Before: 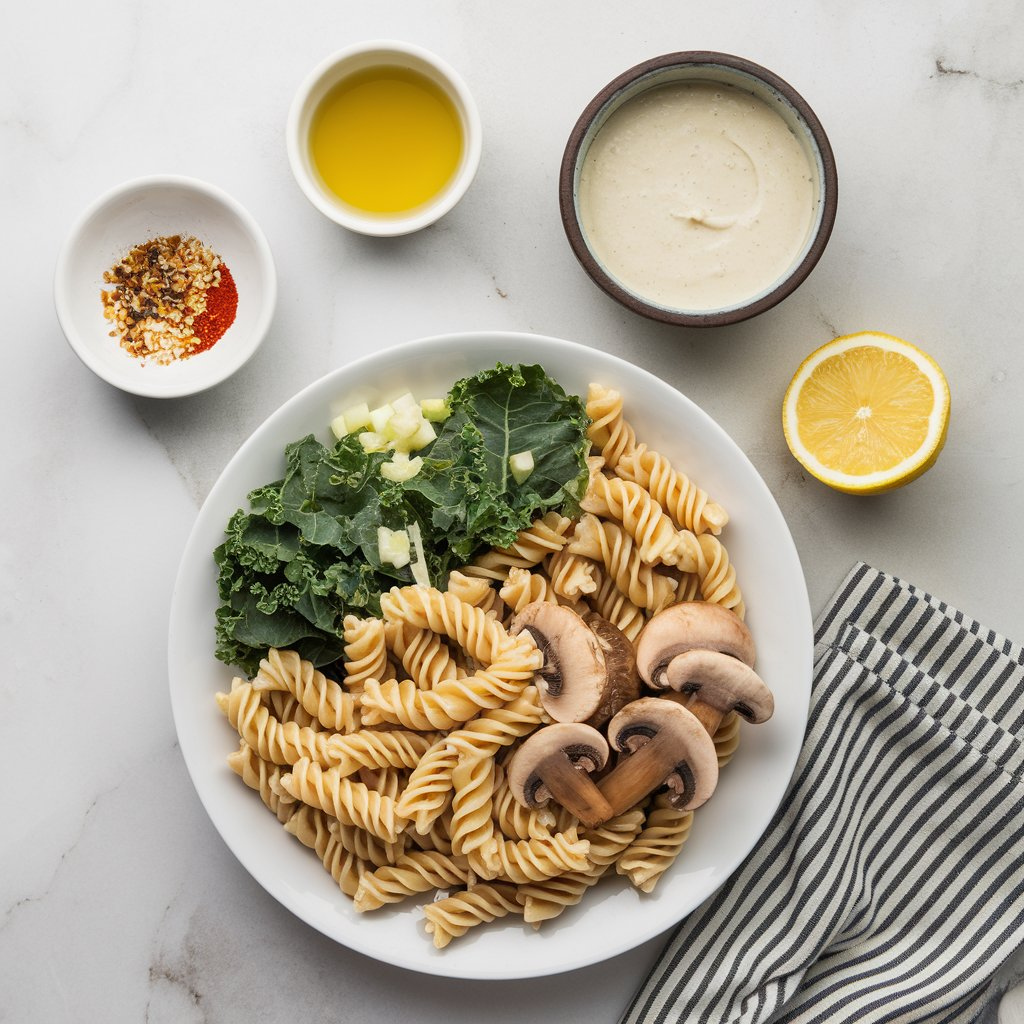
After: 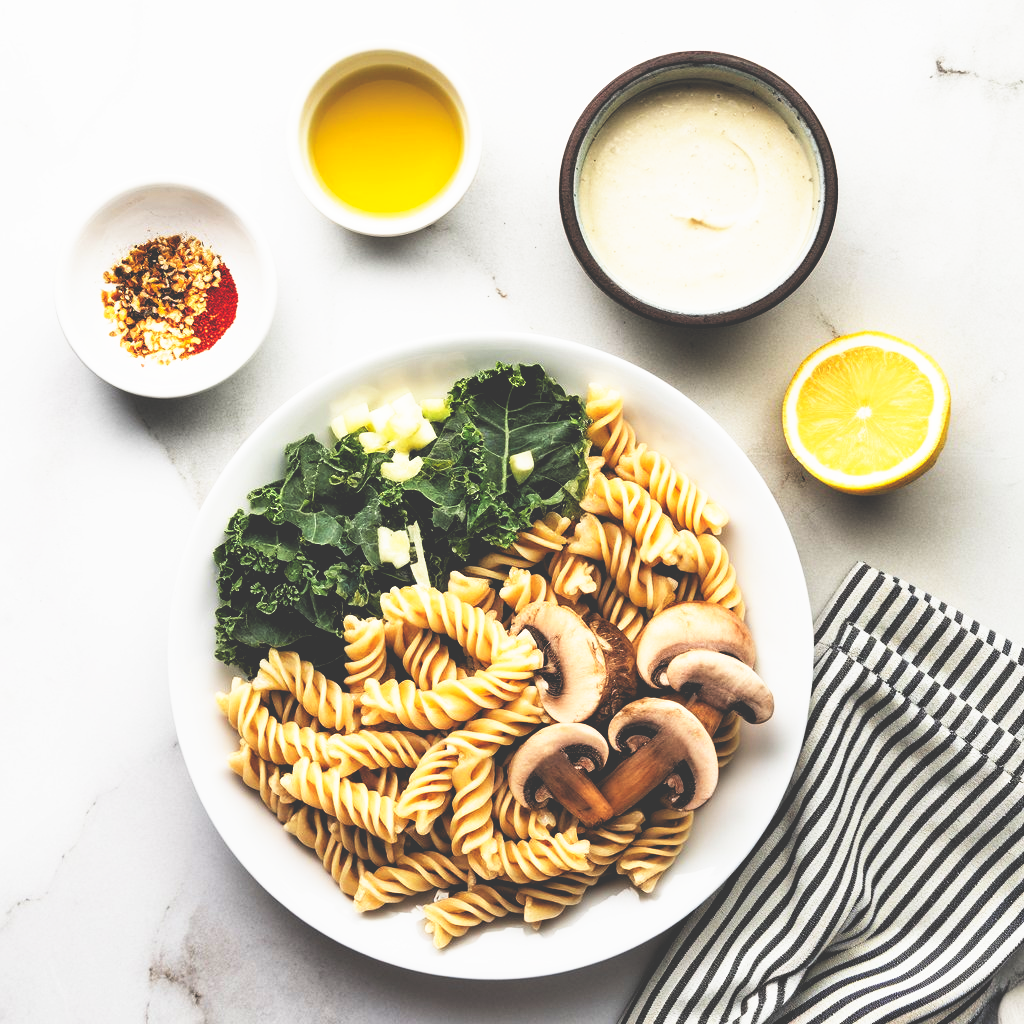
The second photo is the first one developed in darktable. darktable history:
base curve: curves: ch0 [(0, 0.036) (0.007, 0.037) (0.604, 0.887) (1, 1)], preserve colors none
rgb levels: levels [[0.029, 0.461, 0.922], [0, 0.5, 1], [0, 0.5, 1]]
